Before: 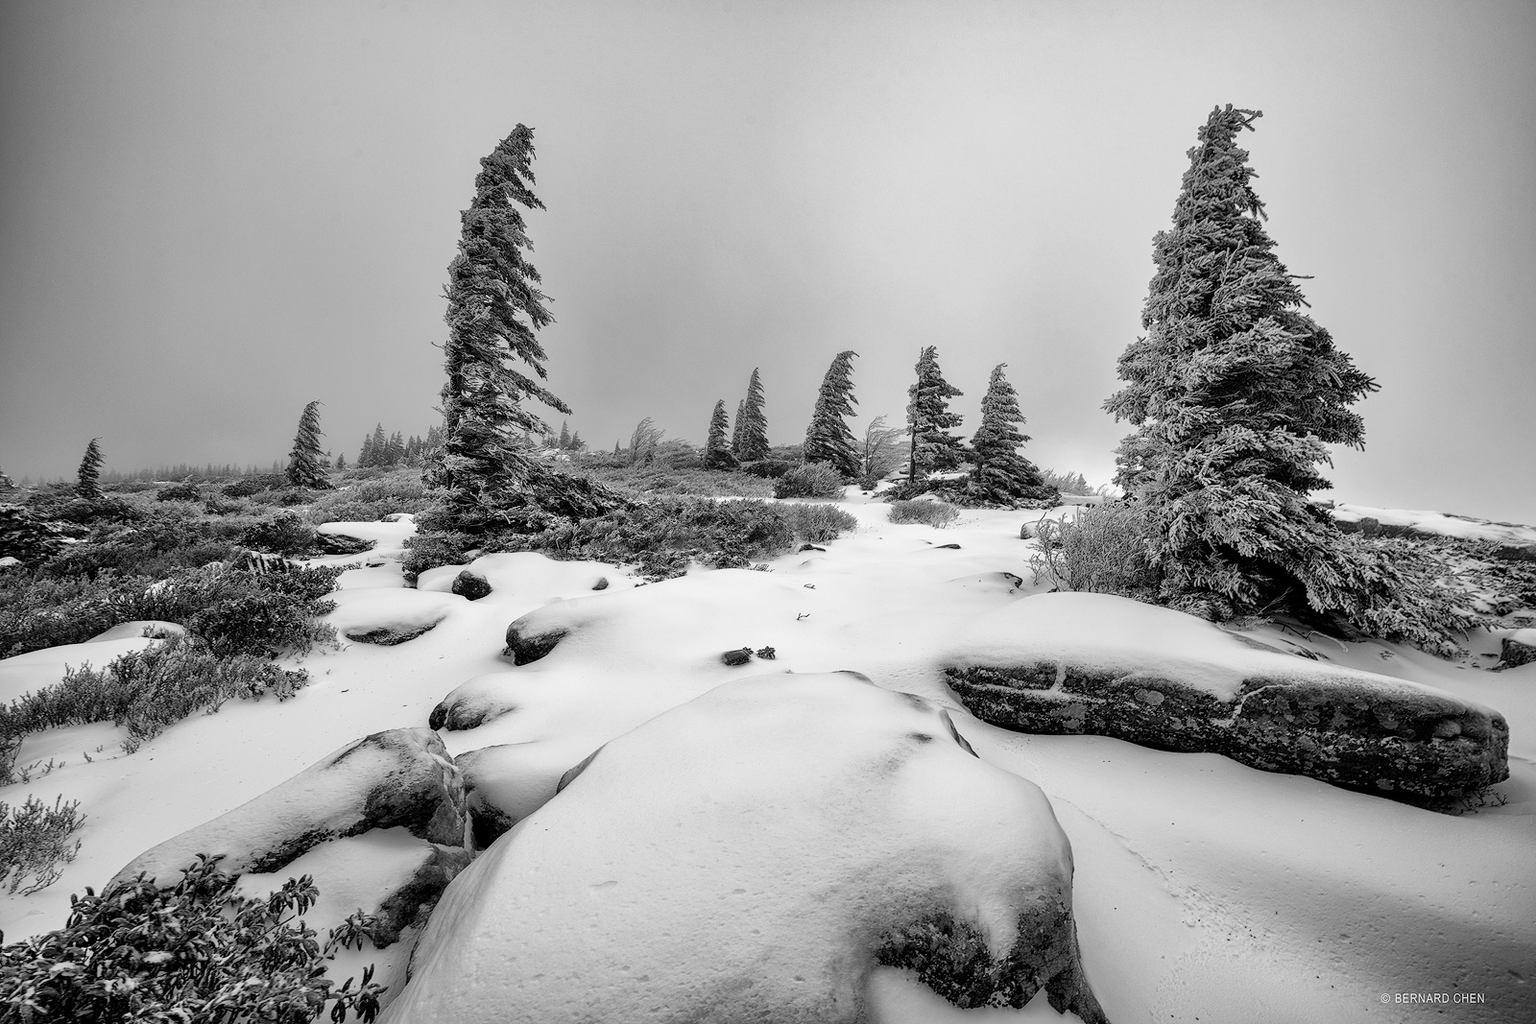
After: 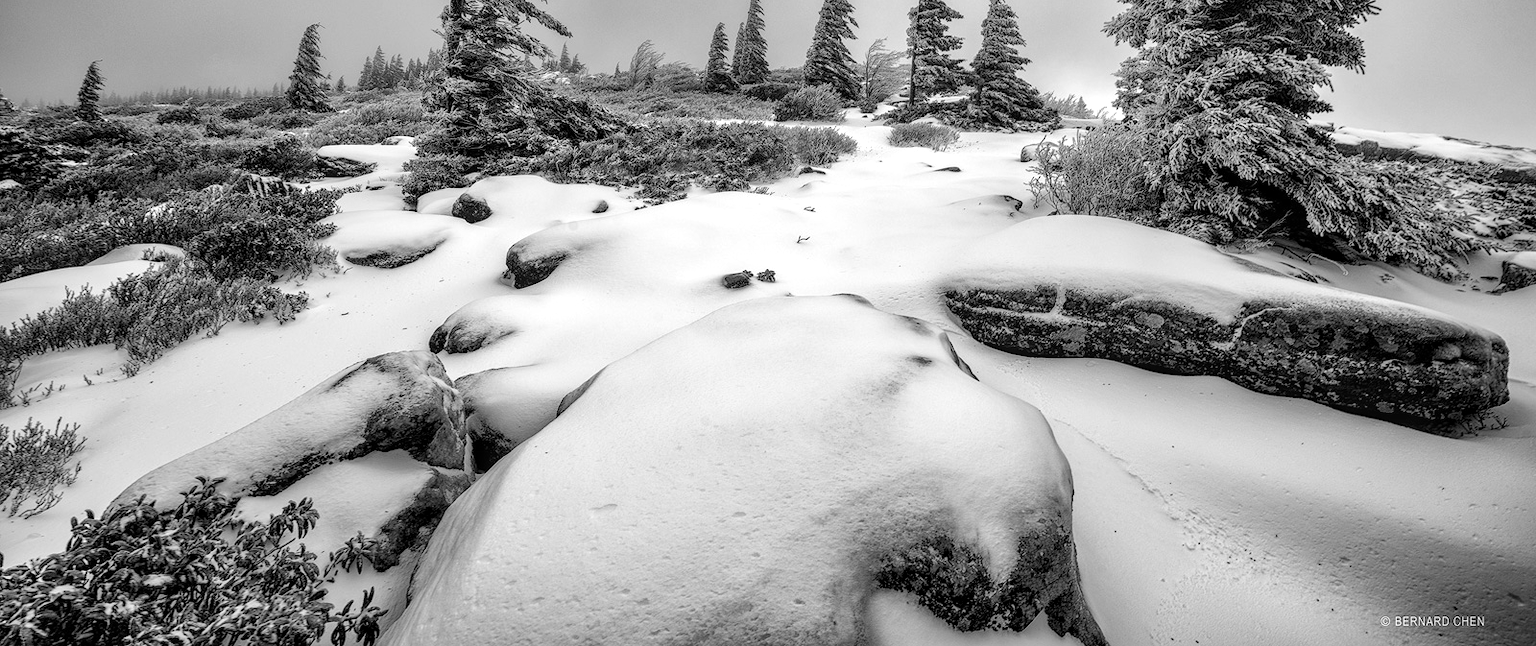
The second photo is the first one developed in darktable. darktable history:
tone equalizer: edges refinement/feathering 500, mask exposure compensation -1.57 EV, preserve details no
exposure: exposure 0.207 EV, compensate highlight preservation false
local contrast: on, module defaults
crop and rotate: top 36.852%
